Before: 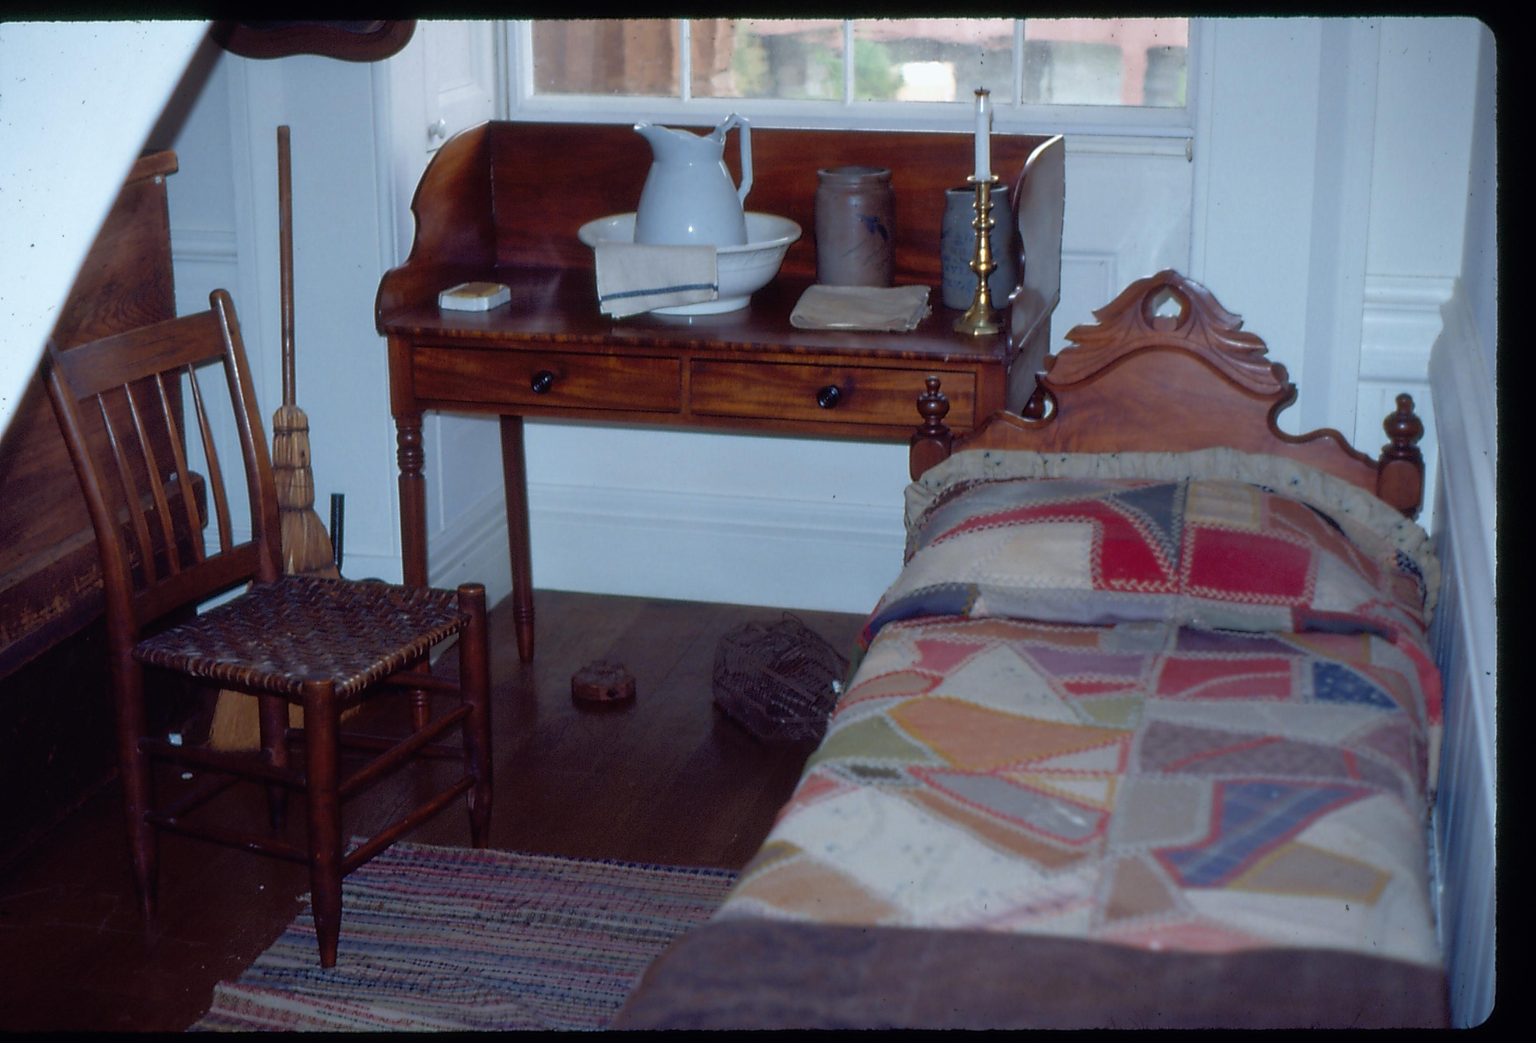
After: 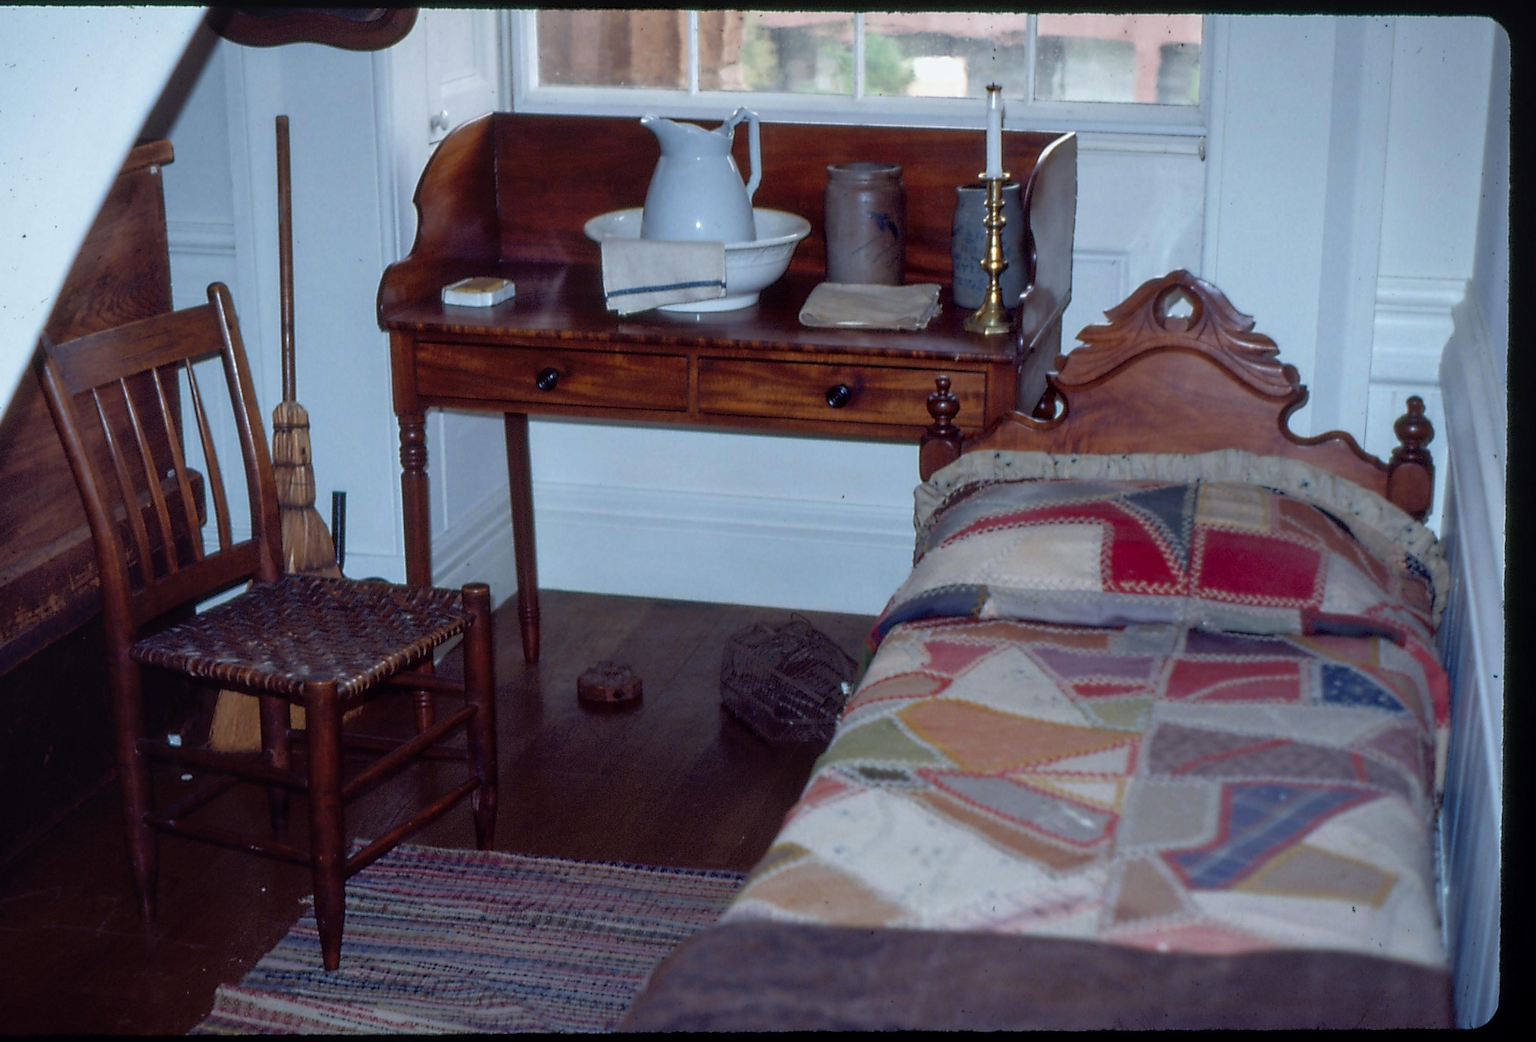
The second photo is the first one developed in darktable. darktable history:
contrast brightness saturation: contrast 0.1, brightness 0.02, saturation 0.02
rotate and perspective: rotation 0.174°, lens shift (vertical) 0.013, lens shift (horizontal) 0.019, shear 0.001, automatic cropping original format, crop left 0.007, crop right 0.991, crop top 0.016, crop bottom 0.997
local contrast: on, module defaults
